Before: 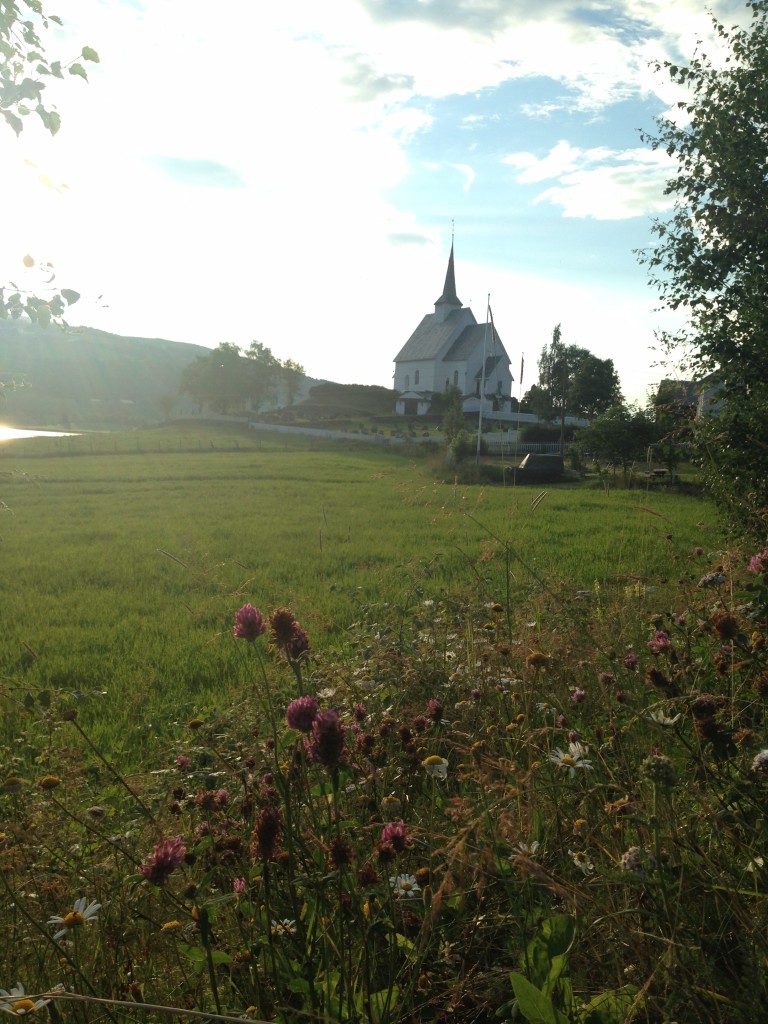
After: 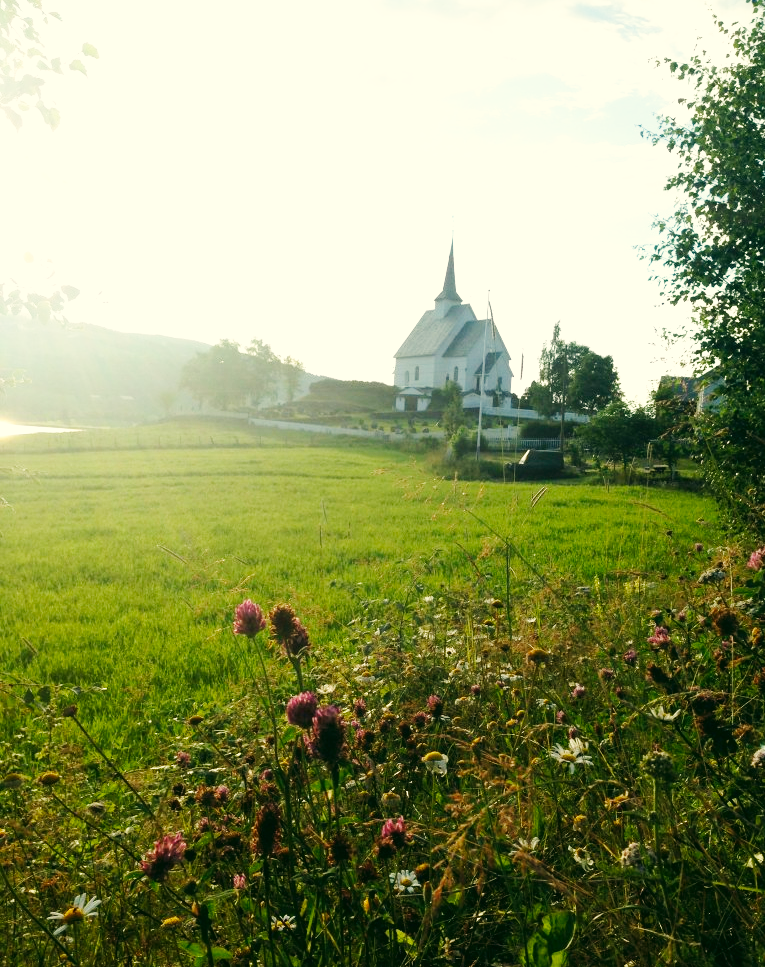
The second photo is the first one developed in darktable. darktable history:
color correction: highlights a* -0.482, highlights b* 9.48, shadows a* -9.48, shadows b* 0.803
crop: top 0.448%, right 0.264%, bottom 5.045%
base curve: curves: ch0 [(0, 0.003) (0.001, 0.002) (0.006, 0.004) (0.02, 0.022) (0.048, 0.086) (0.094, 0.234) (0.162, 0.431) (0.258, 0.629) (0.385, 0.8) (0.548, 0.918) (0.751, 0.988) (1, 1)], preserve colors none
color balance rgb: saturation formula JzAzBz (2021)
